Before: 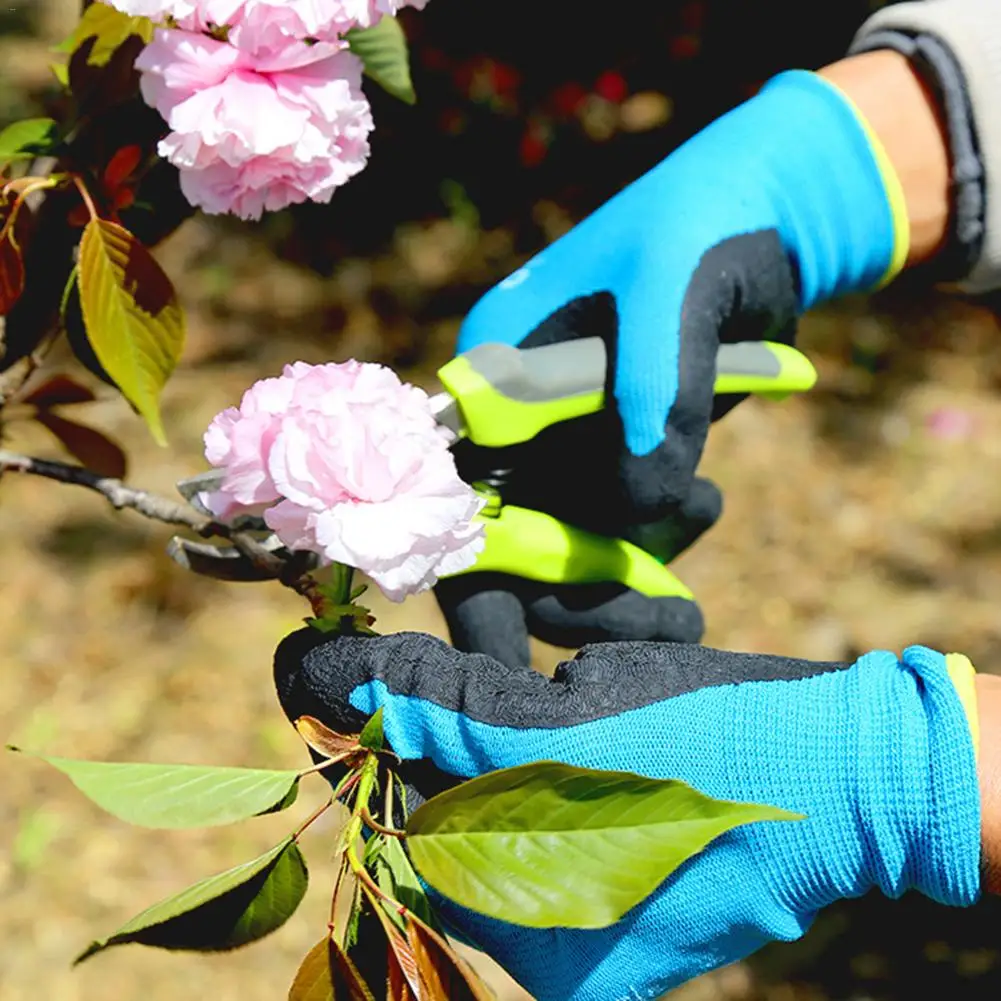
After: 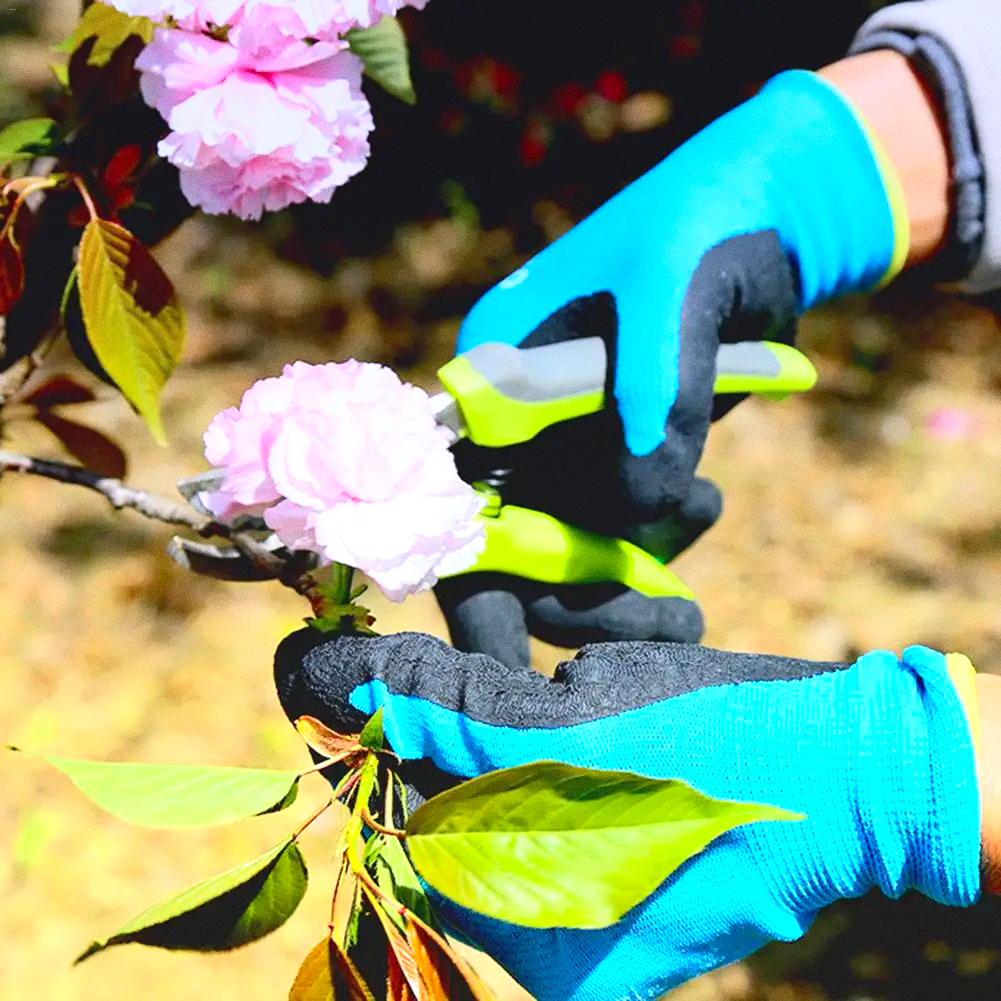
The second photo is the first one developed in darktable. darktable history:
grain: on, module defaults
contrast brightness saturation: contrast 0.2, brightness 0.16, saturation 0.22
exposure: black level correction 0.001, exposure 0.5 EV, compensate exposure bias true, compensate highlight preservation false
graduated density: hue 238.83°, saturation 50%
